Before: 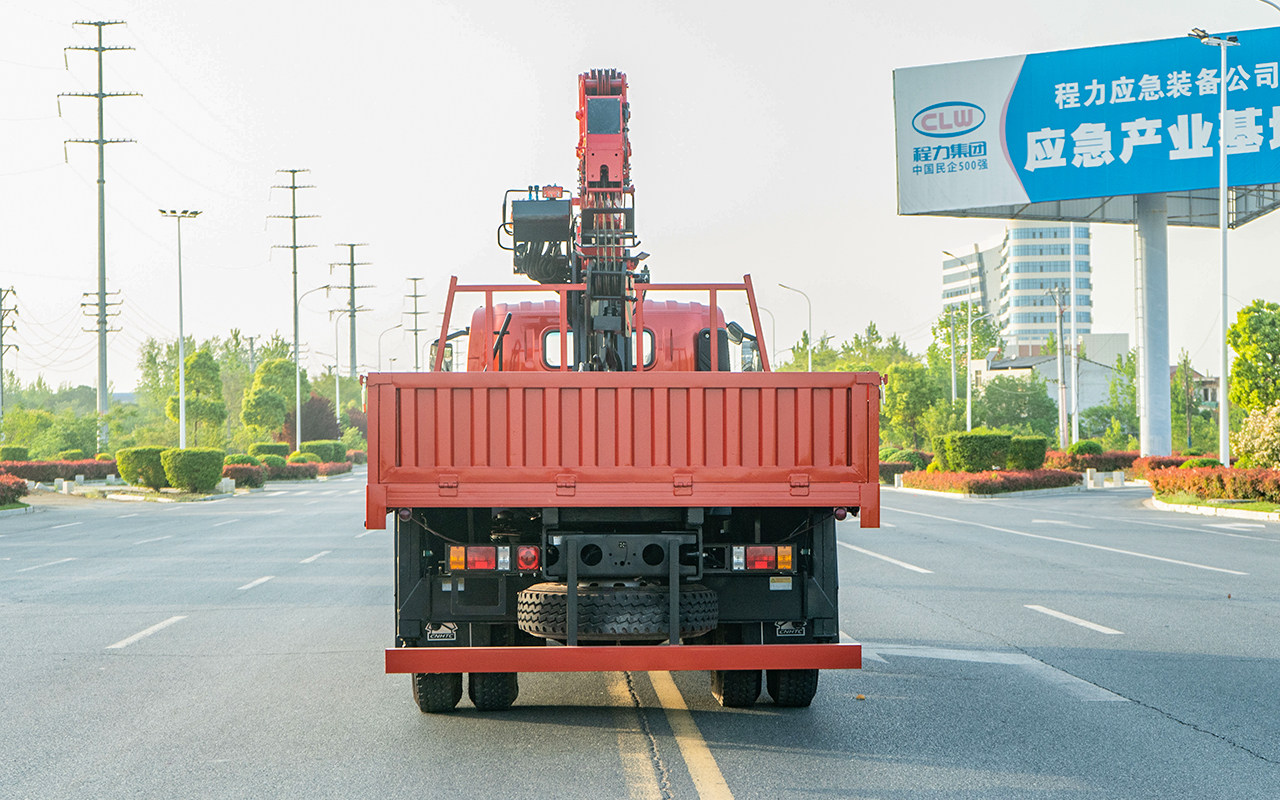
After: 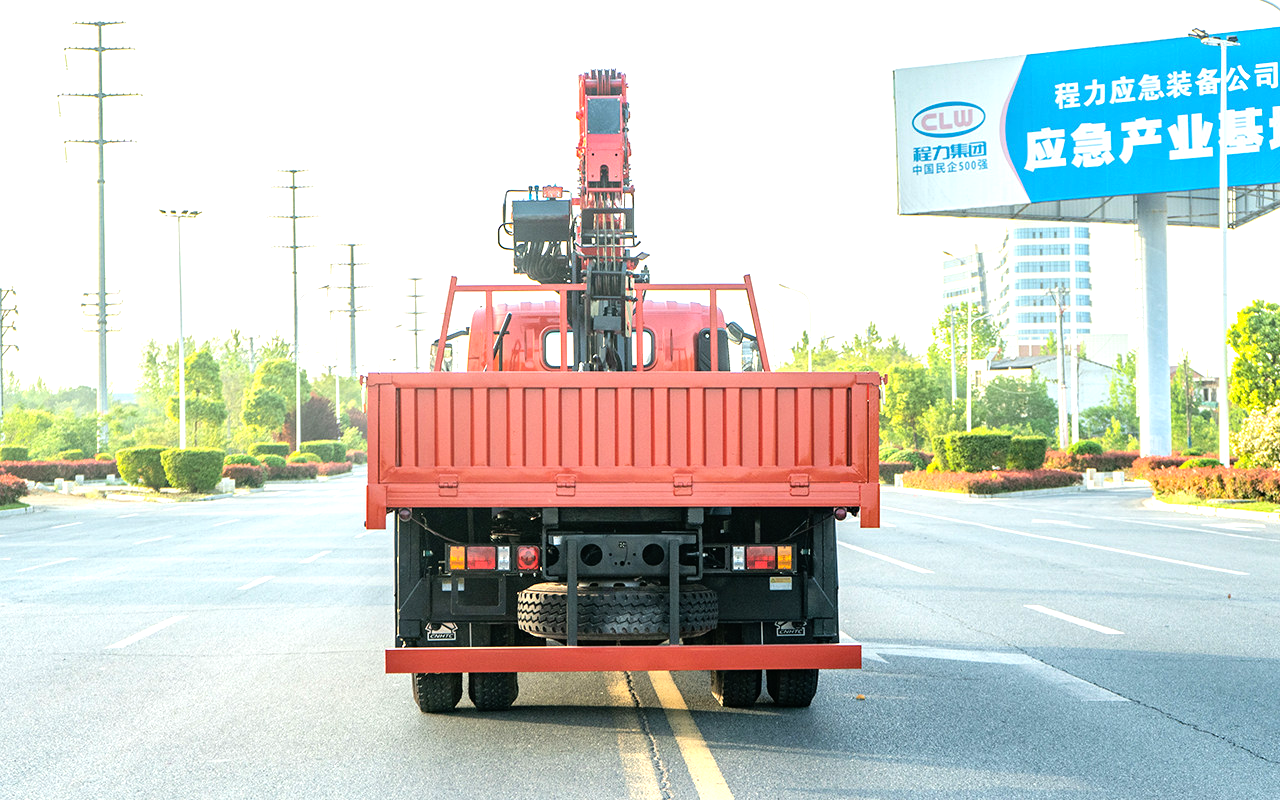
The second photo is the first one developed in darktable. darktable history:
tone equalizer: -8 EV -0.729 EV, -7 EV -0.671 EV, -6 EV -0.593 EV, -5 EV -0.394 EV, -3 EV 0.365 EV, -2 EV 0.6 EV, -1 EV 0.677 EV, +0 EV 0.768 EV
